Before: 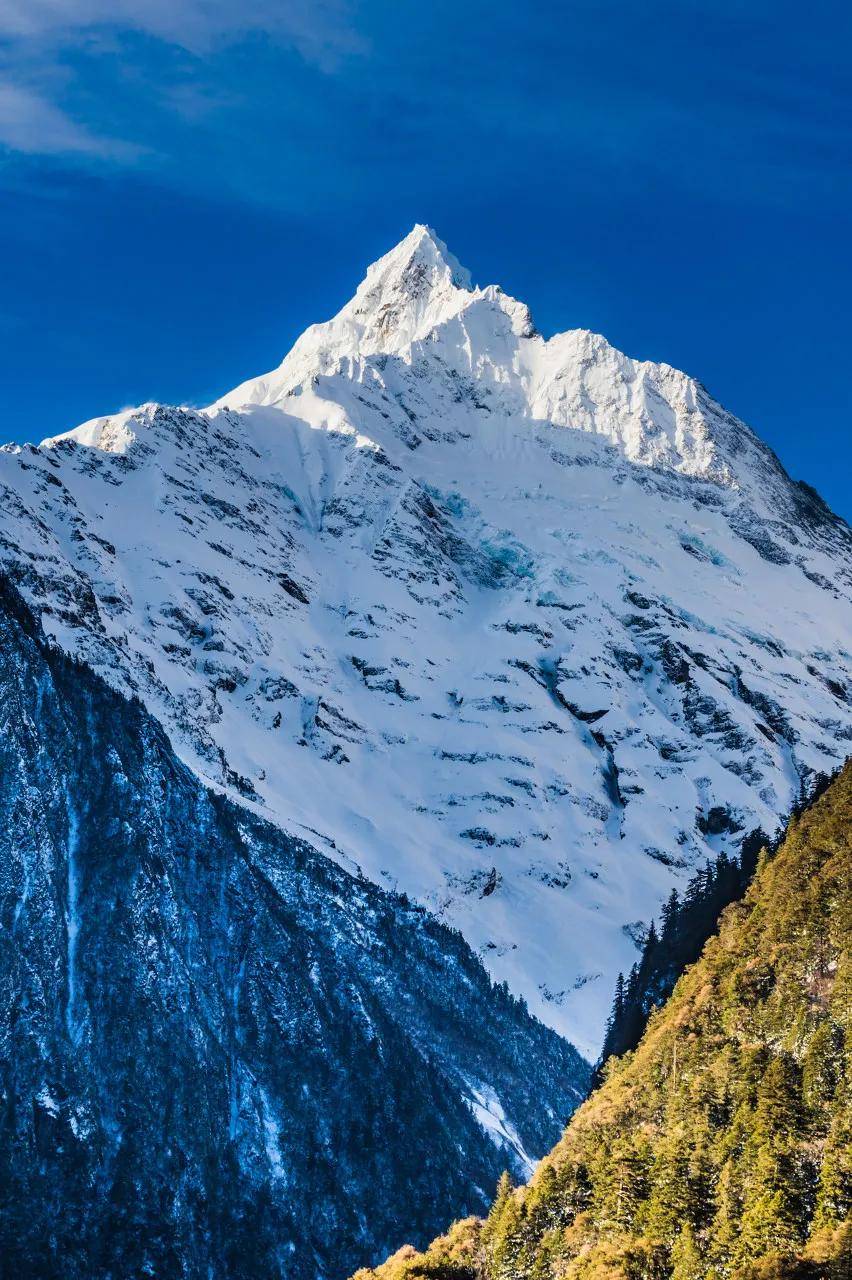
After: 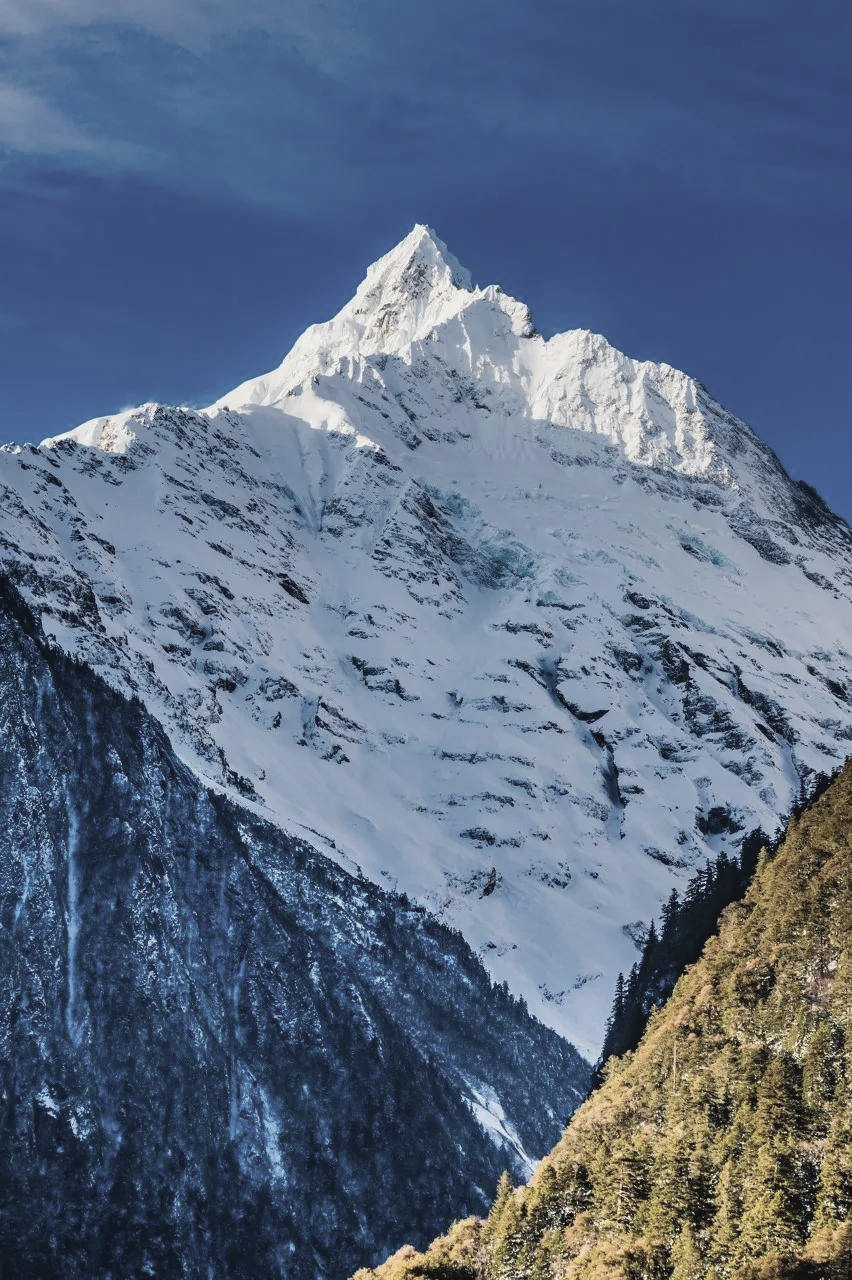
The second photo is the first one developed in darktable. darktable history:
contrast brightness saturation: contrast -0.05, saturation -0.41
color balance: contrast fulcrum 17.78%
